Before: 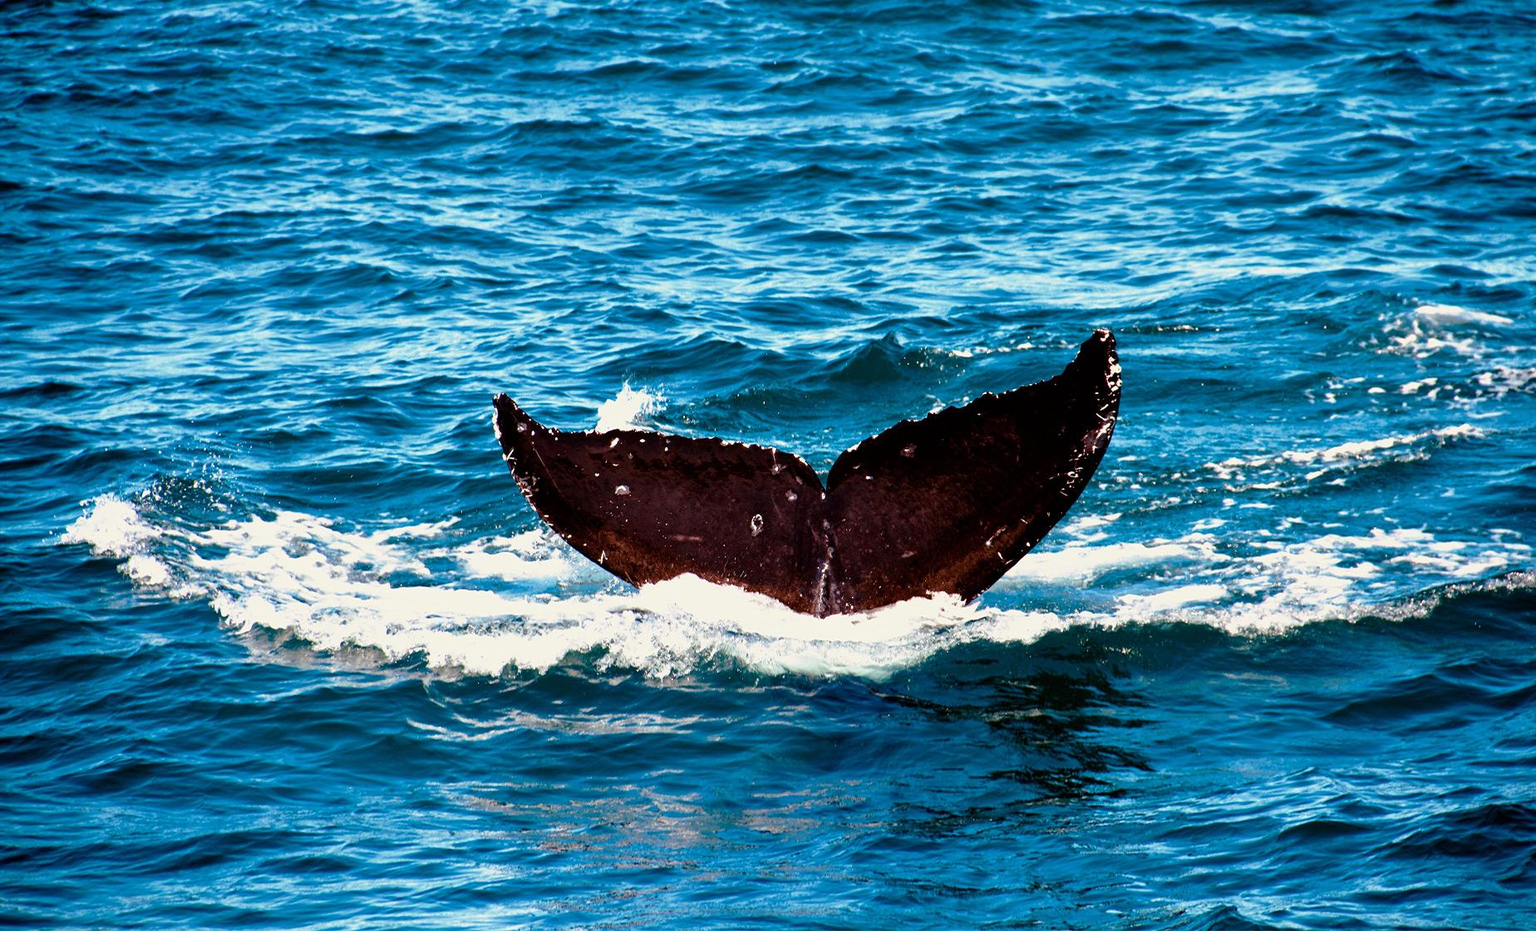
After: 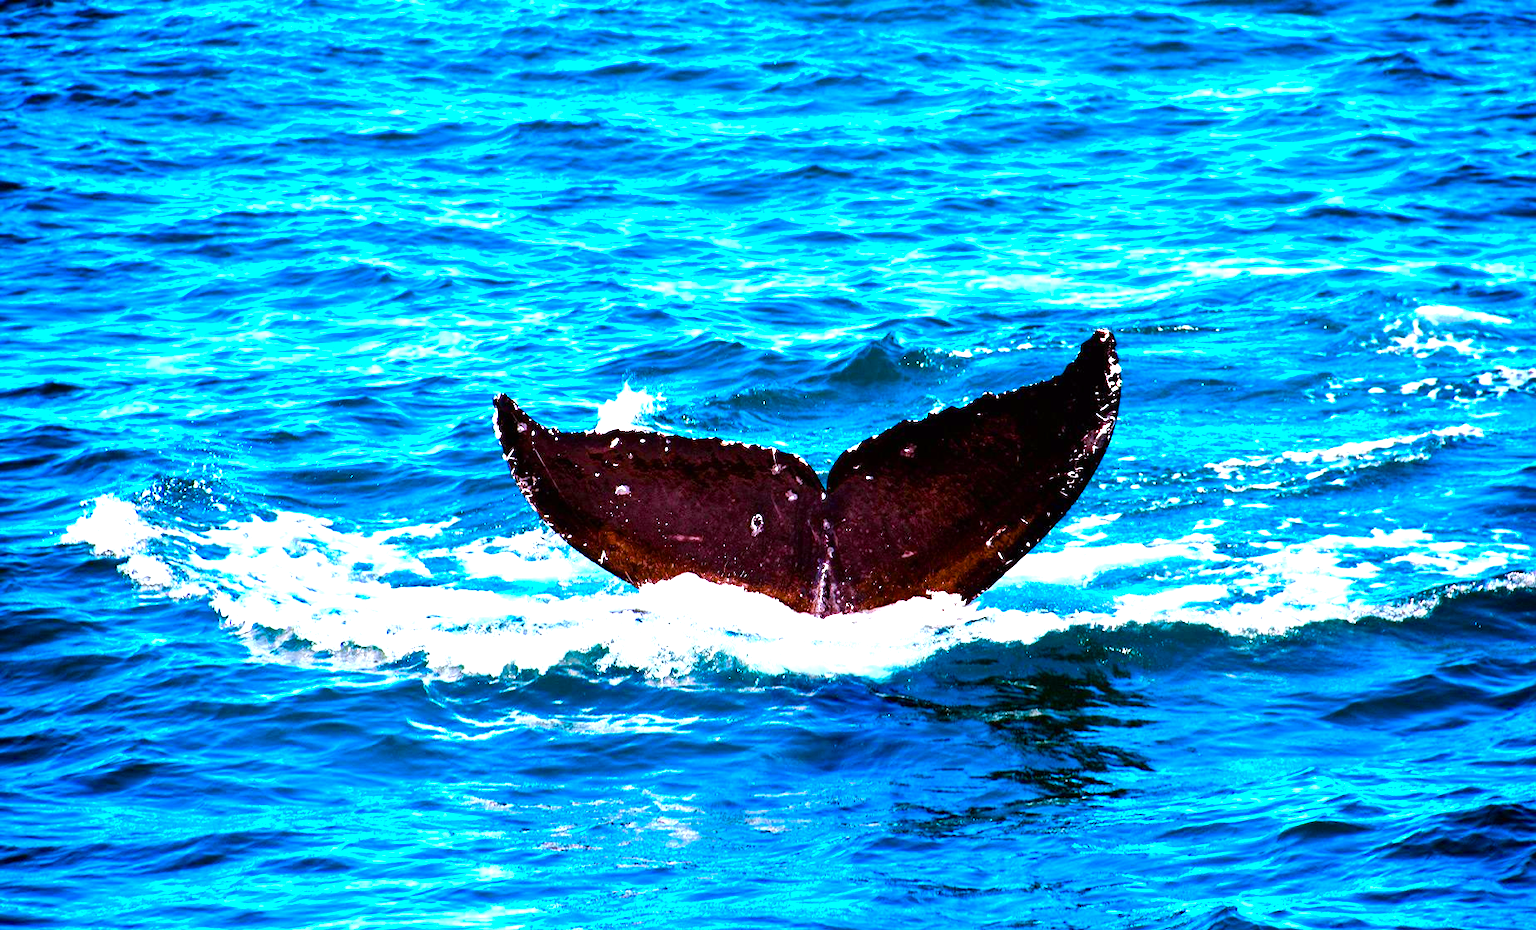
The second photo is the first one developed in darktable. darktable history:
shadows and highlights: shadows -20, white point adjustment -2, highlights -35
exposure: black level correction 0, exposure 1.3 EV, compensate highlight preservation false
color balance rgb: linear chroma grading › global chroma 50%, perceptual saturation grading › global saturation 2.34%, global vibrance 6.64%, contrast 12.71%, saturation formula JzAzBz (2021)
white balance: red 0.931, blue 1.11
